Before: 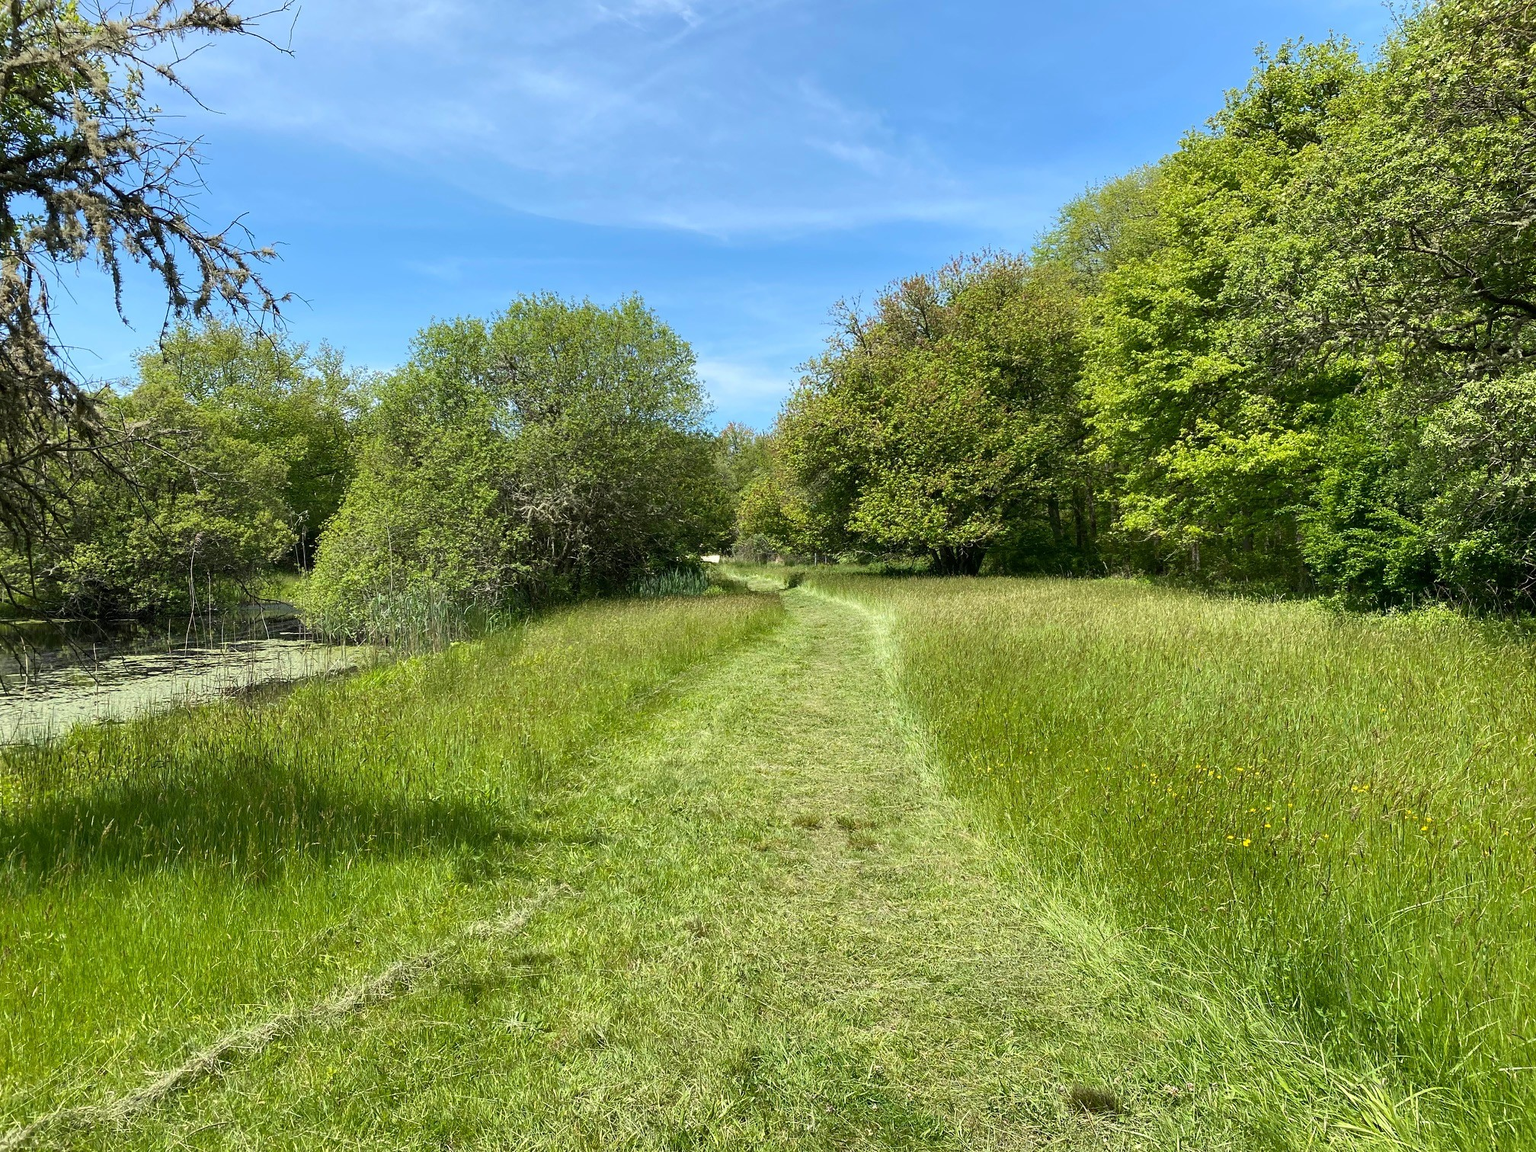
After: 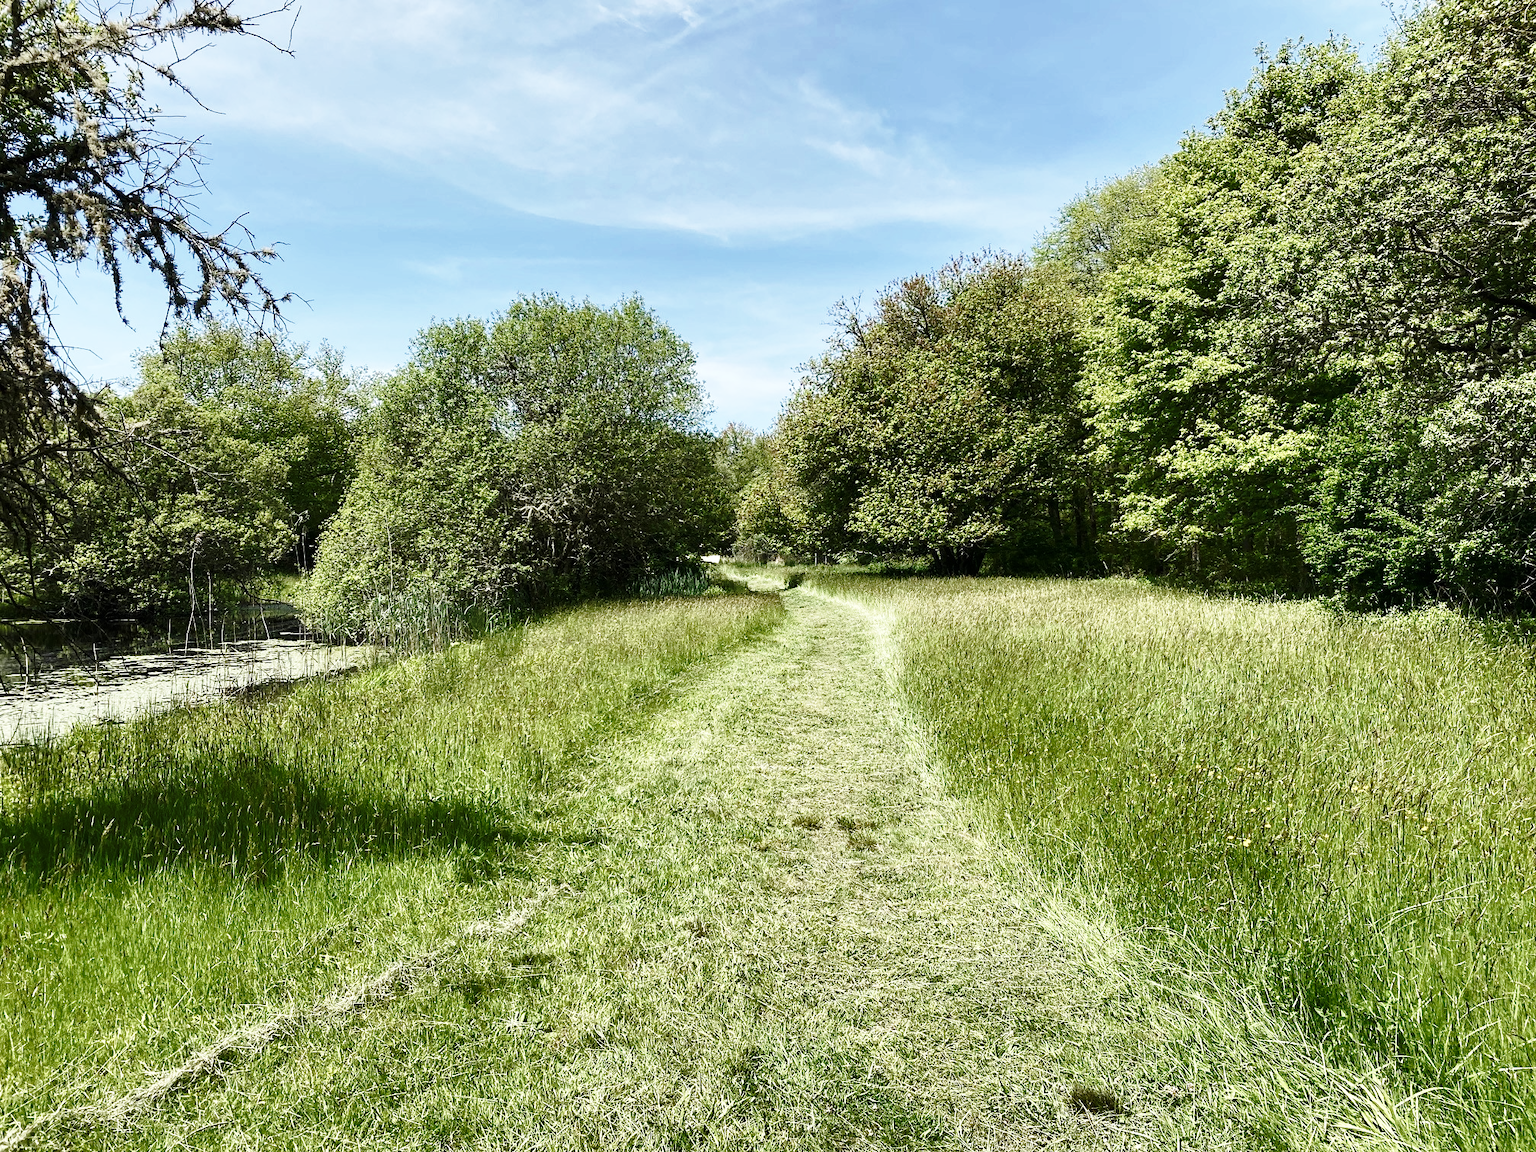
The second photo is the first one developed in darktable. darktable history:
shadows and highlights: radius 125.46, shadows 30.51, highlights -30.51, low approximation 0.01, soften with gaussian
color balance rgb: perceptual saturation grading › highlights -31.88%, perceptual saturation grading › mid-tones 5.8%, perceptual saturation grading › shadows 18.12%, perceptual brilliance grading › highlights 3.62%, perceptual brilliance grading › mid-tones -18.12%, perceptual brilliance grading › shadows -41.3%
base curve: curves: ch0 [(0, 0) (0.028, 0.03) (0.121, 0.232) (0.46, 0.748) (0.859, 0.968) (1, 1)], preserve colors none
